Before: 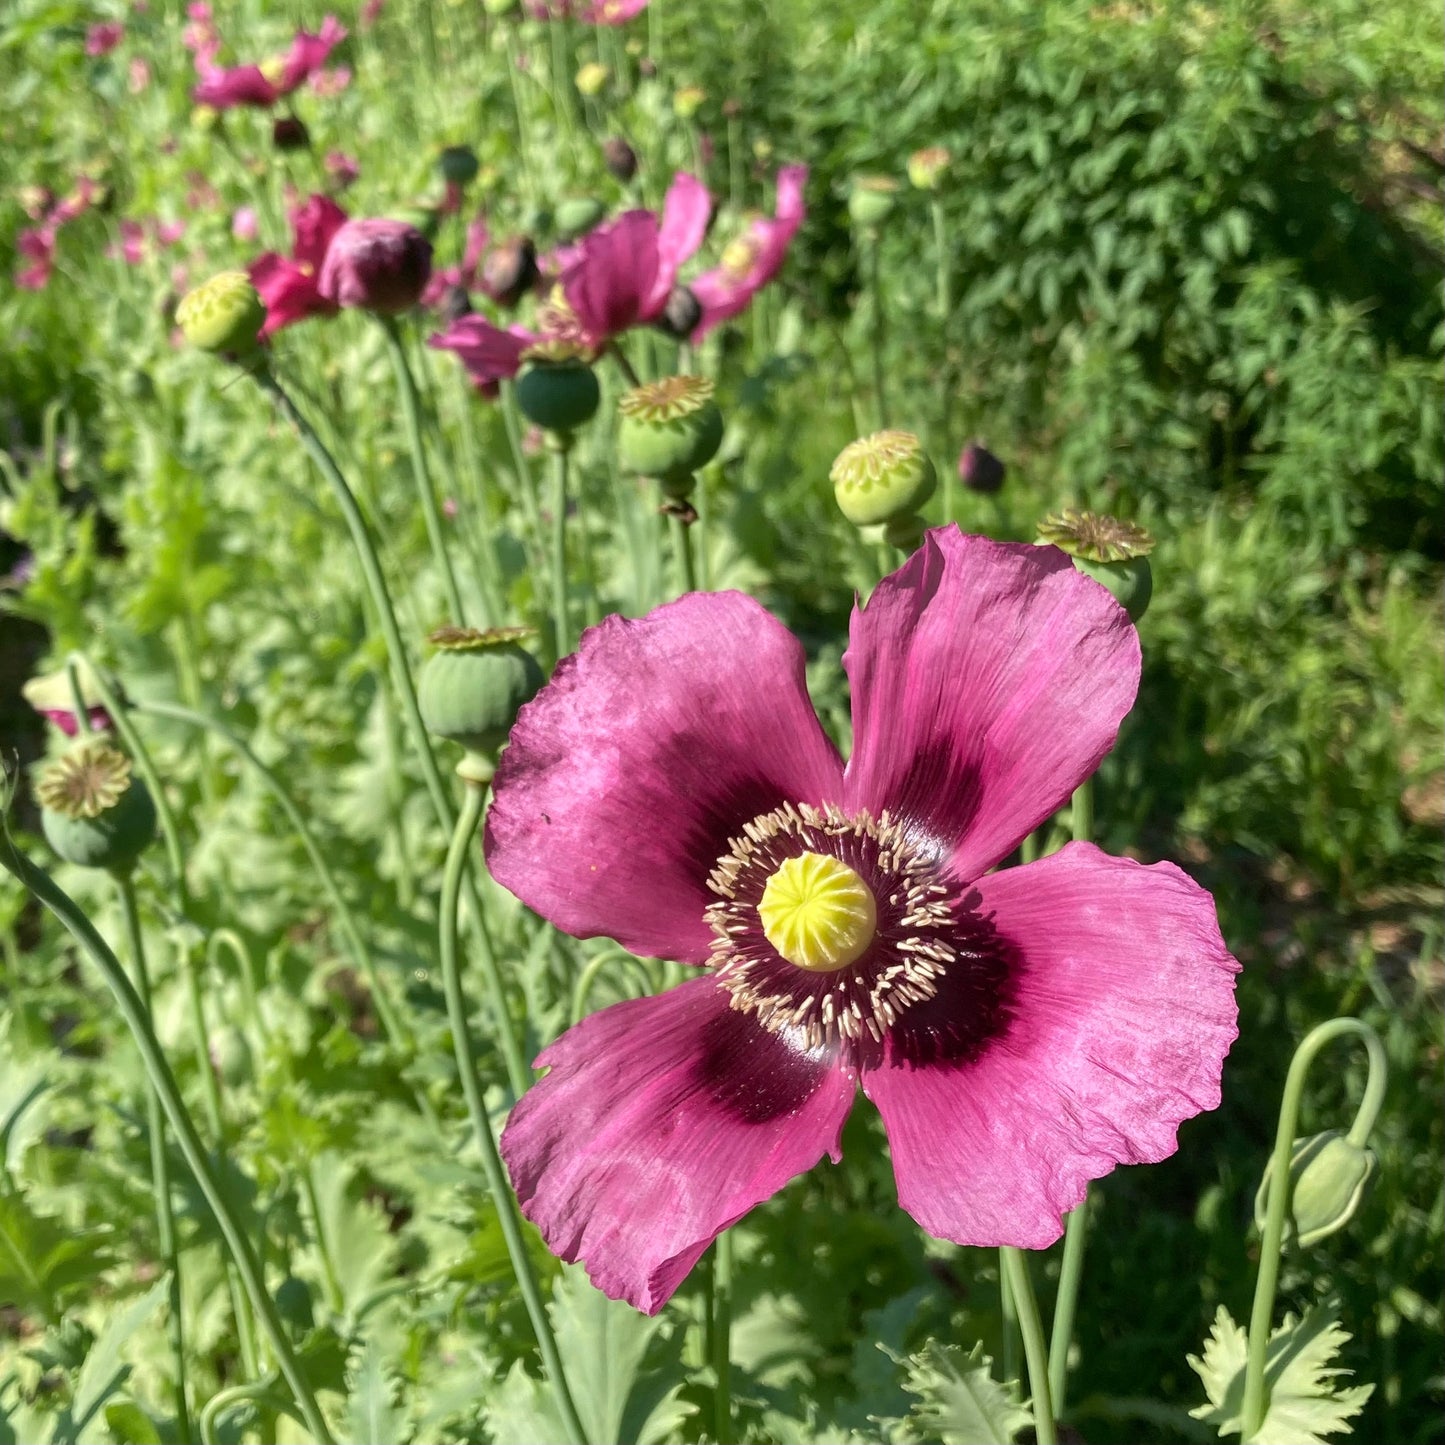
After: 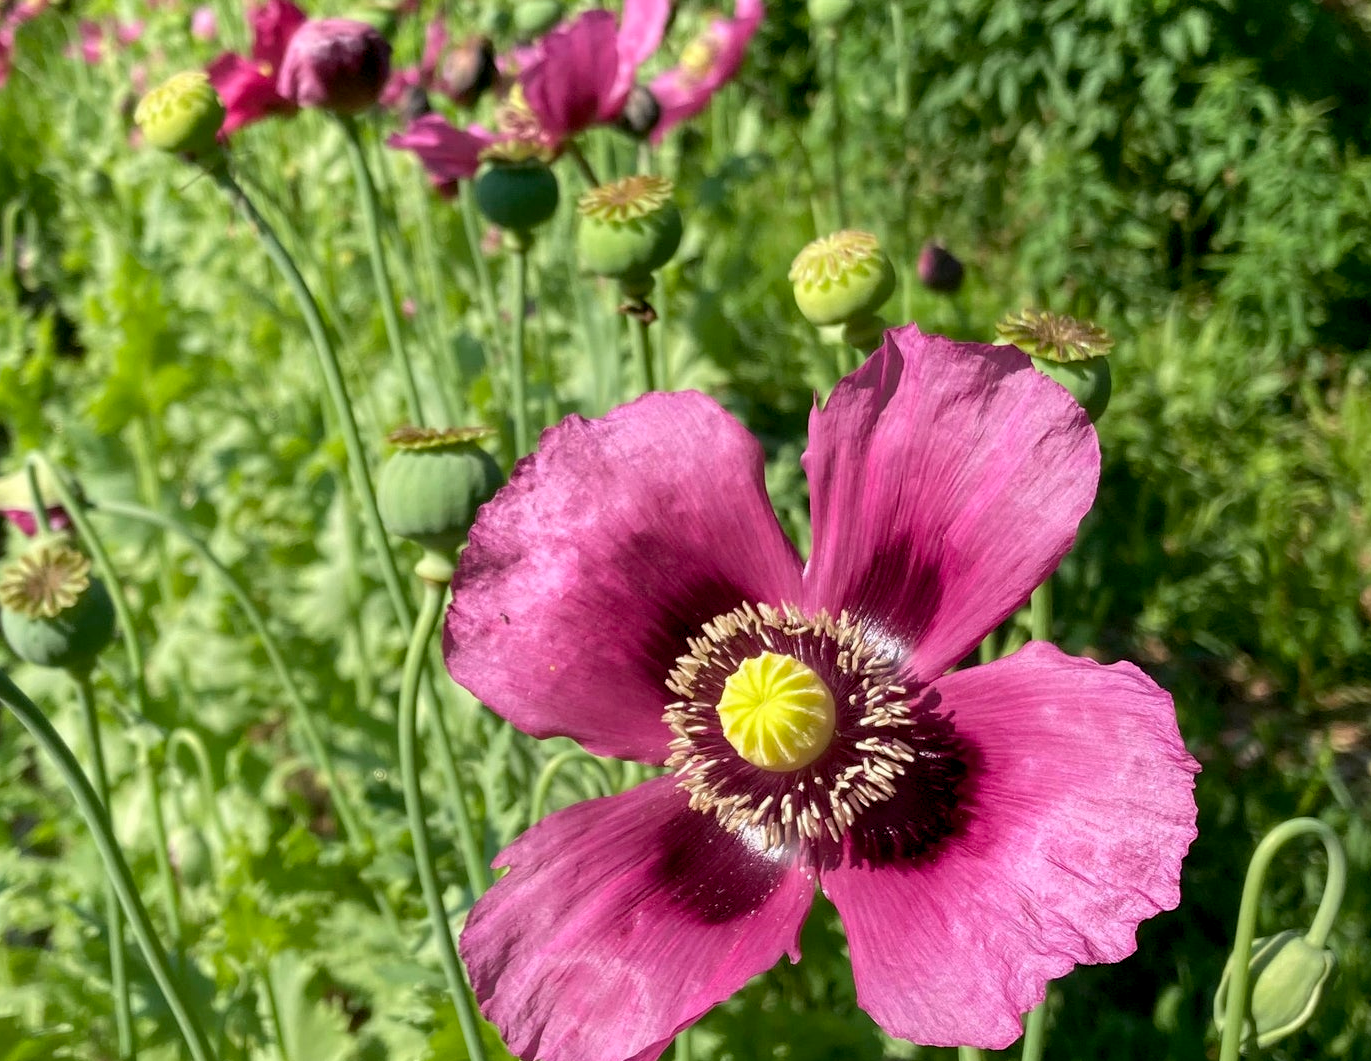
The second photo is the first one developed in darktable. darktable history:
color balance rgb: global offset › luminance -0.469%, perceptual saturation grading › global saturation 0.873%, global vibrance 20%
crop and rotate: left 2.89%, top 13.882%, right 2.181%, bottom 12.642%
exposure: compensate highlight preservation false
